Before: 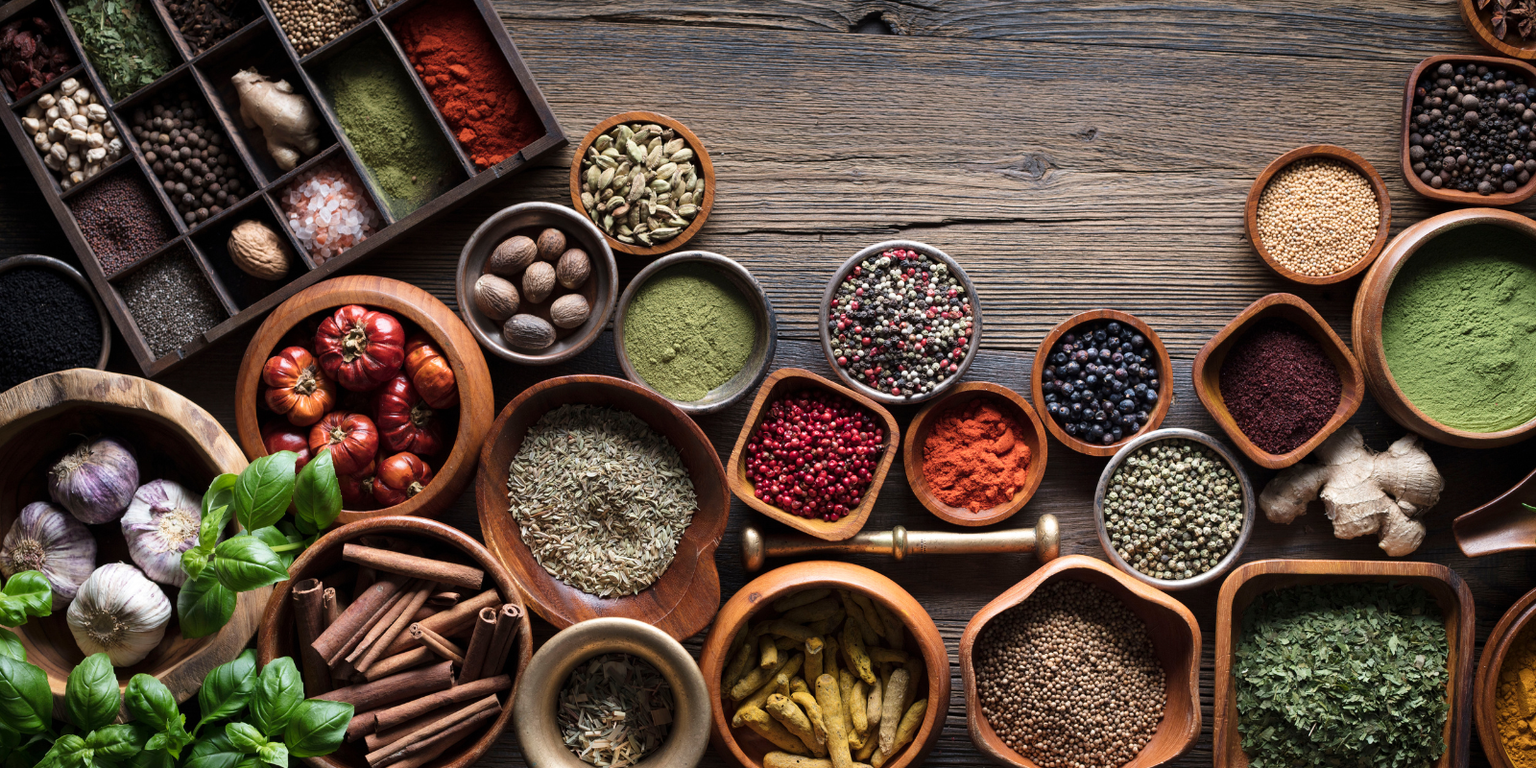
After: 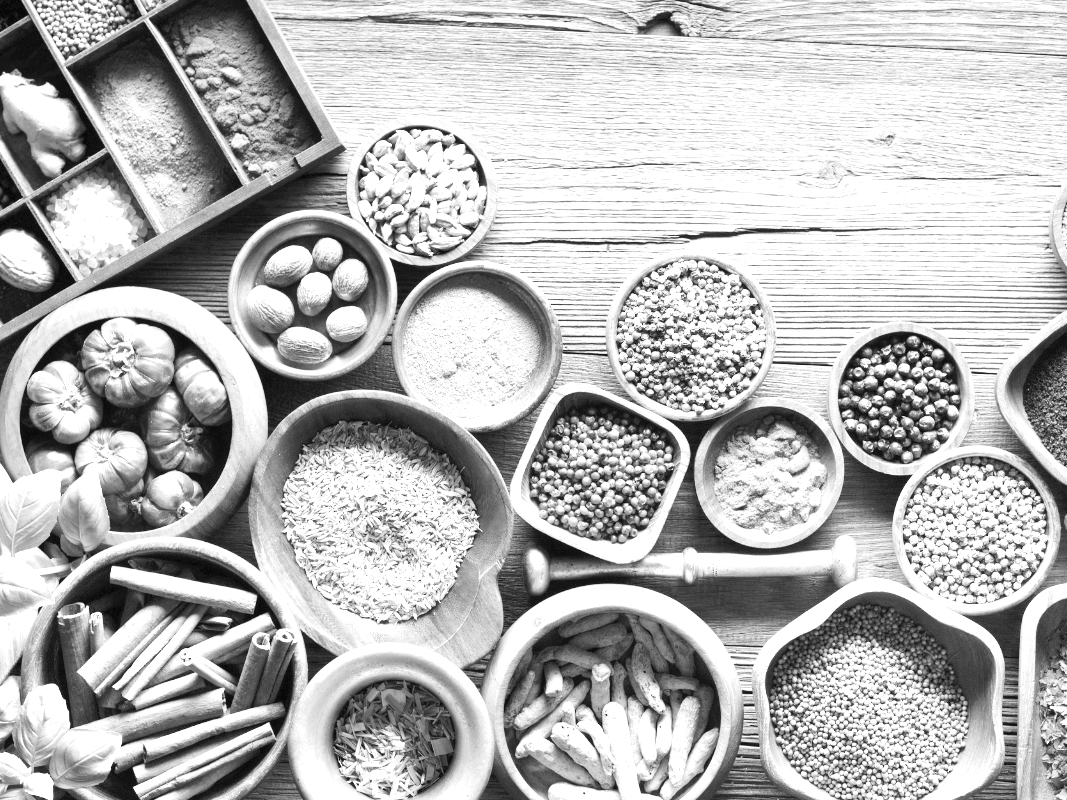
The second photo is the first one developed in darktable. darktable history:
contrast brightness saturation: brightness 0.18, saturation -0.5
crop and rotate: left 15.446%, right 17.836%
monochrome: on, module defaults
tone curve: curves: ch0 [(0, 0.023) (0.103, 0.087) (0.295, 0.297) (0.445, 0.531) (0.553, 0.665) (0.735, 0.843) (0.994, 1)]; ch1 [(0, 0) (0.414, 0.395) (0.447, 0.447) (0.485, 0.495) (0.512, 0.523) (0.542, 0.581) (0.581, 0.632) (0.646, 0.715) (1, 1)]; ch2 [(0, 0) (0.369, 0.388) (0.449, 0.431) (0.478, 0.471) (0.516, 0.517) (0.579, 0.624) (0.674, 0.775) (1, 1)], color space Lab, independent channels, preserve colors none
exposure: exposure 2.25 EV, compensate highlight preservation false
